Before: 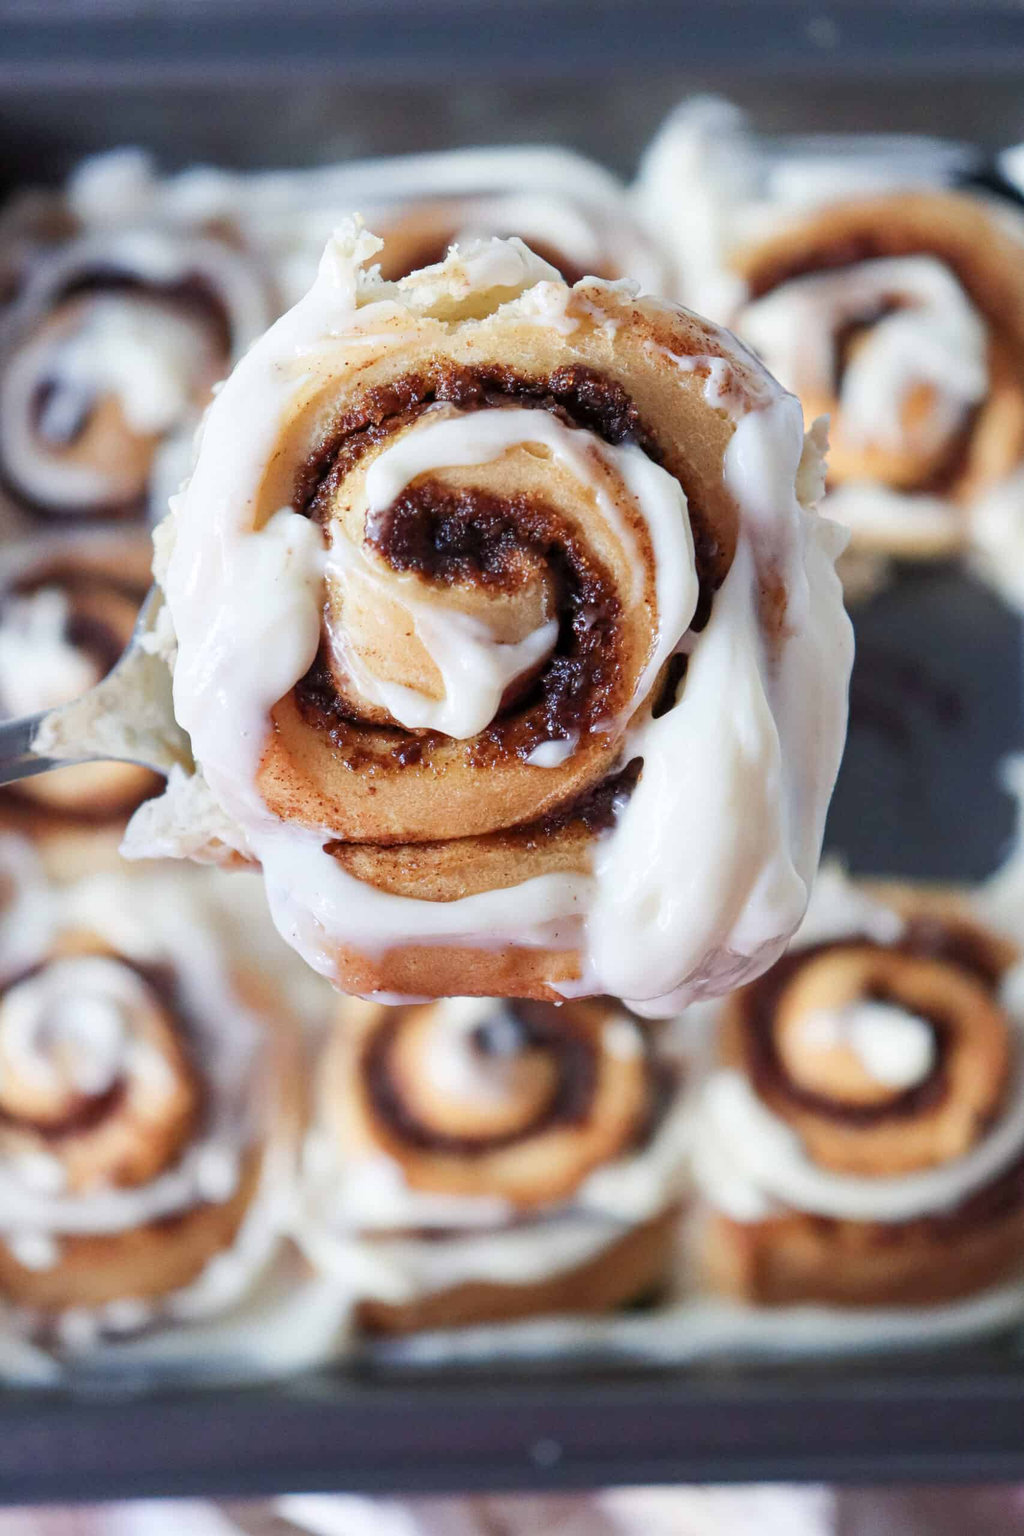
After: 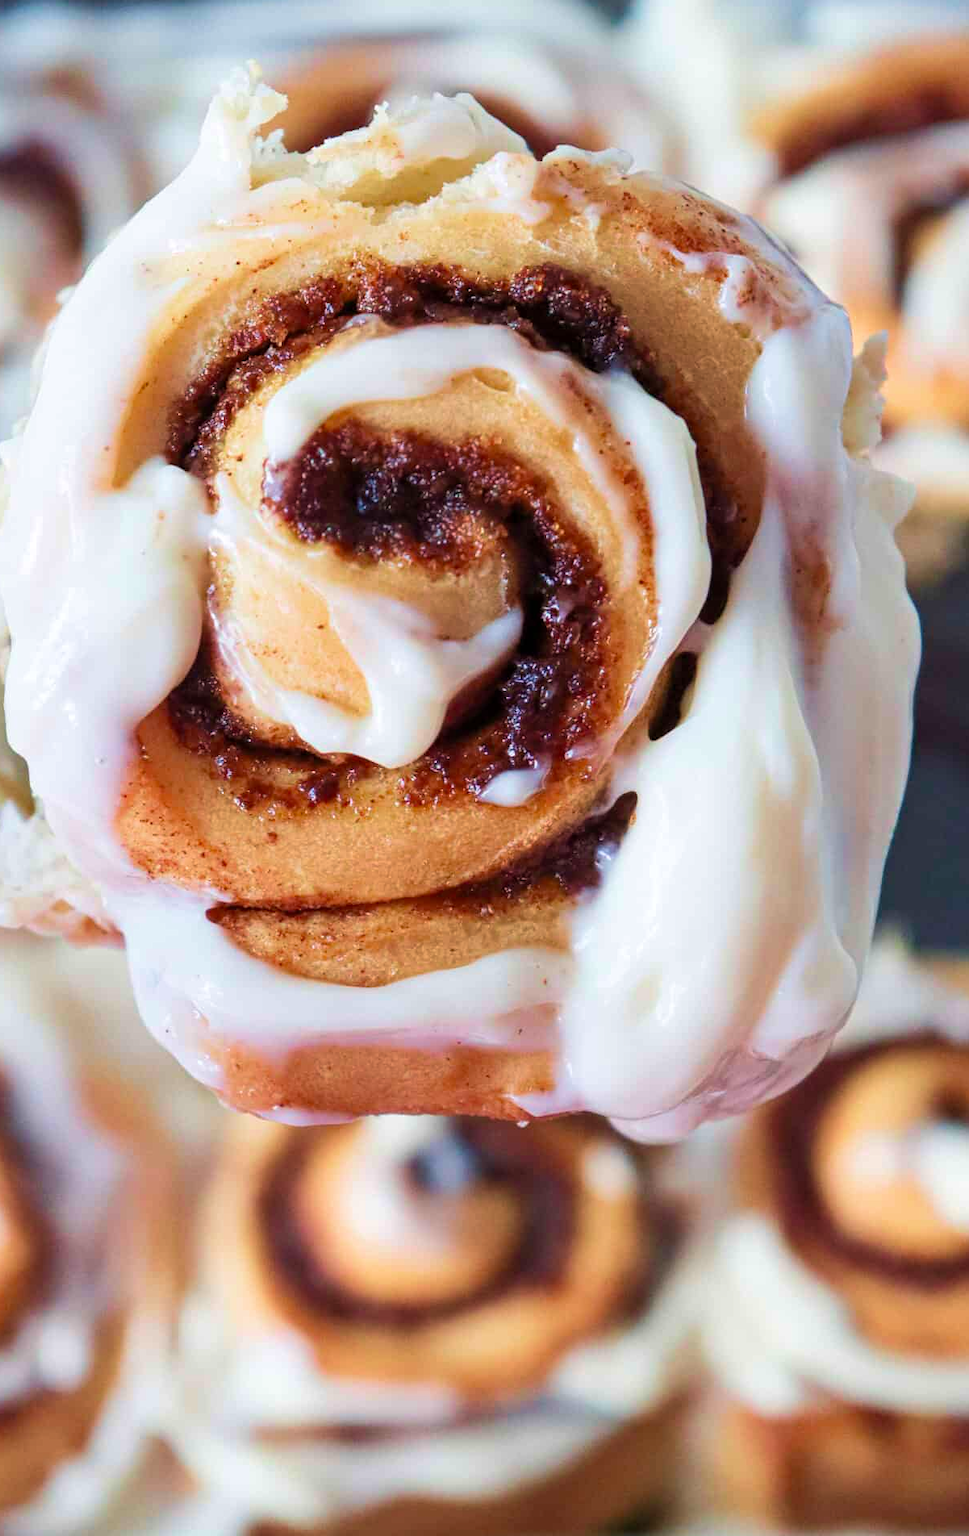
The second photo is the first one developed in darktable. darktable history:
crop and rotate: left 16.58%, top 10.972%, right 12.982%, bottom 14.619%
velvia: strength 40.08%
